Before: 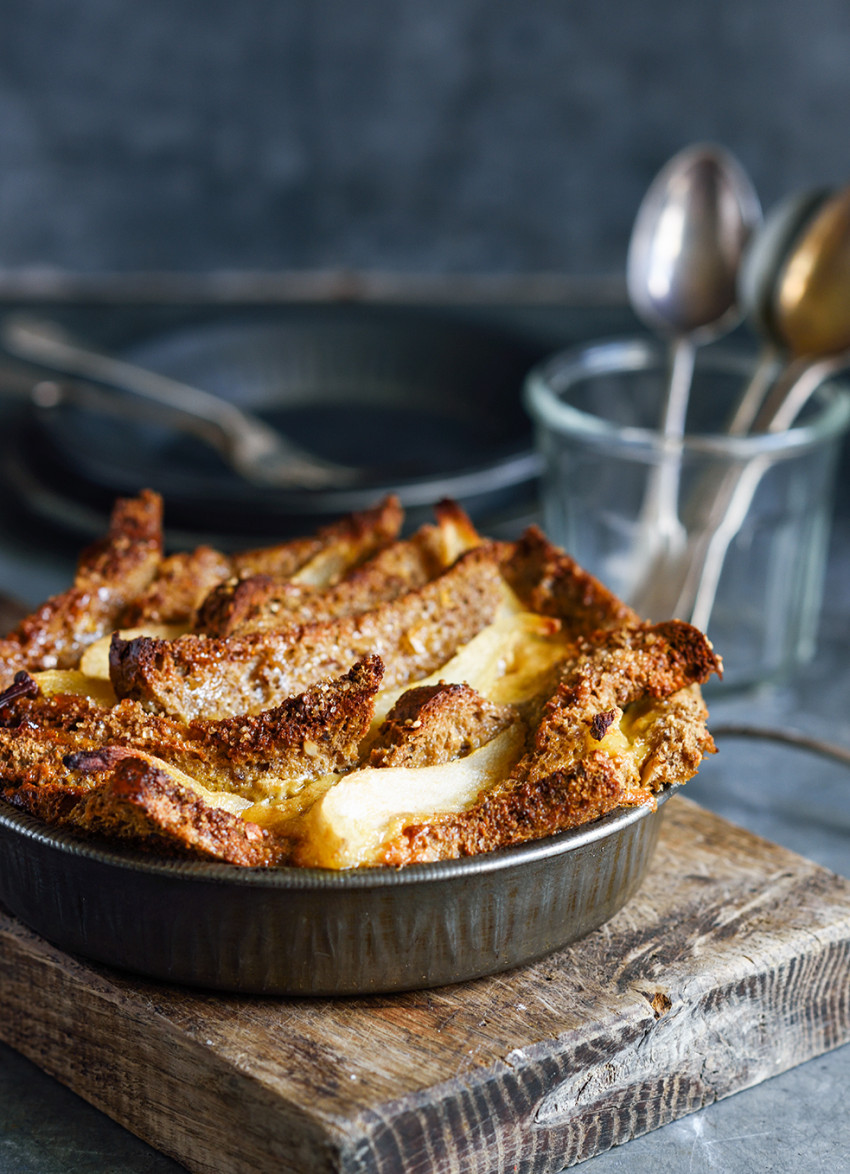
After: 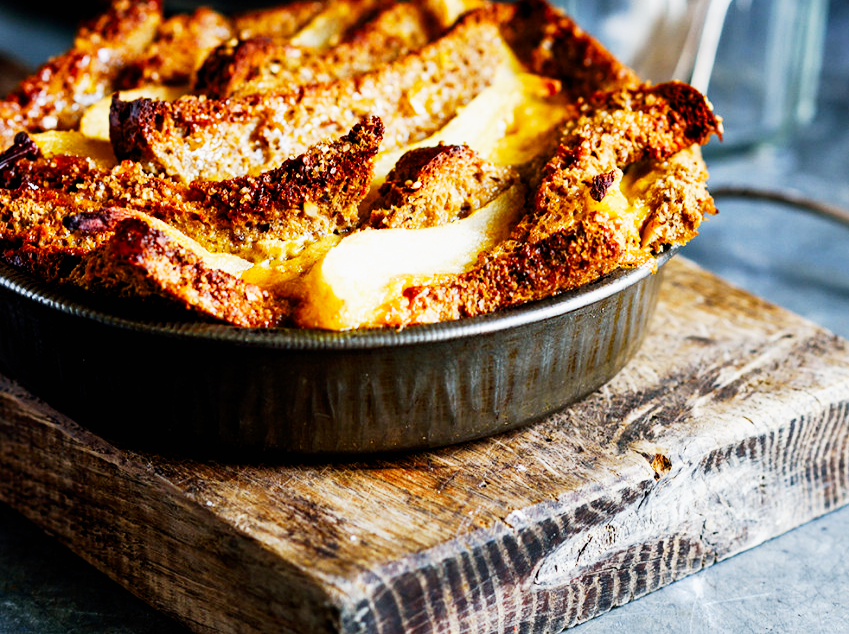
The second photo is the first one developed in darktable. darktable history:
color balance rgb: global offset › luminance -0.497%, linear chroma grading › global chroma -15.365%, perceptual saturation grading › global saturation 29.669%
crop and rotate: top 45.946%, right 0.088%
tone equalizer: edges refinement/feathering 500, mask exposure compensation -1.57 EV, preserve details no
exposure: exposure -0.594 EV, compensate highlight preservation false
base curve: curves: ch0 [(0, 0) (0.007, 0.004) (0.027, 0.03) (0.046, 0.07) (0.207, 0.54) (0.442, 0.872) (0.673, 0.972) (1, 1)], preserve colors none
